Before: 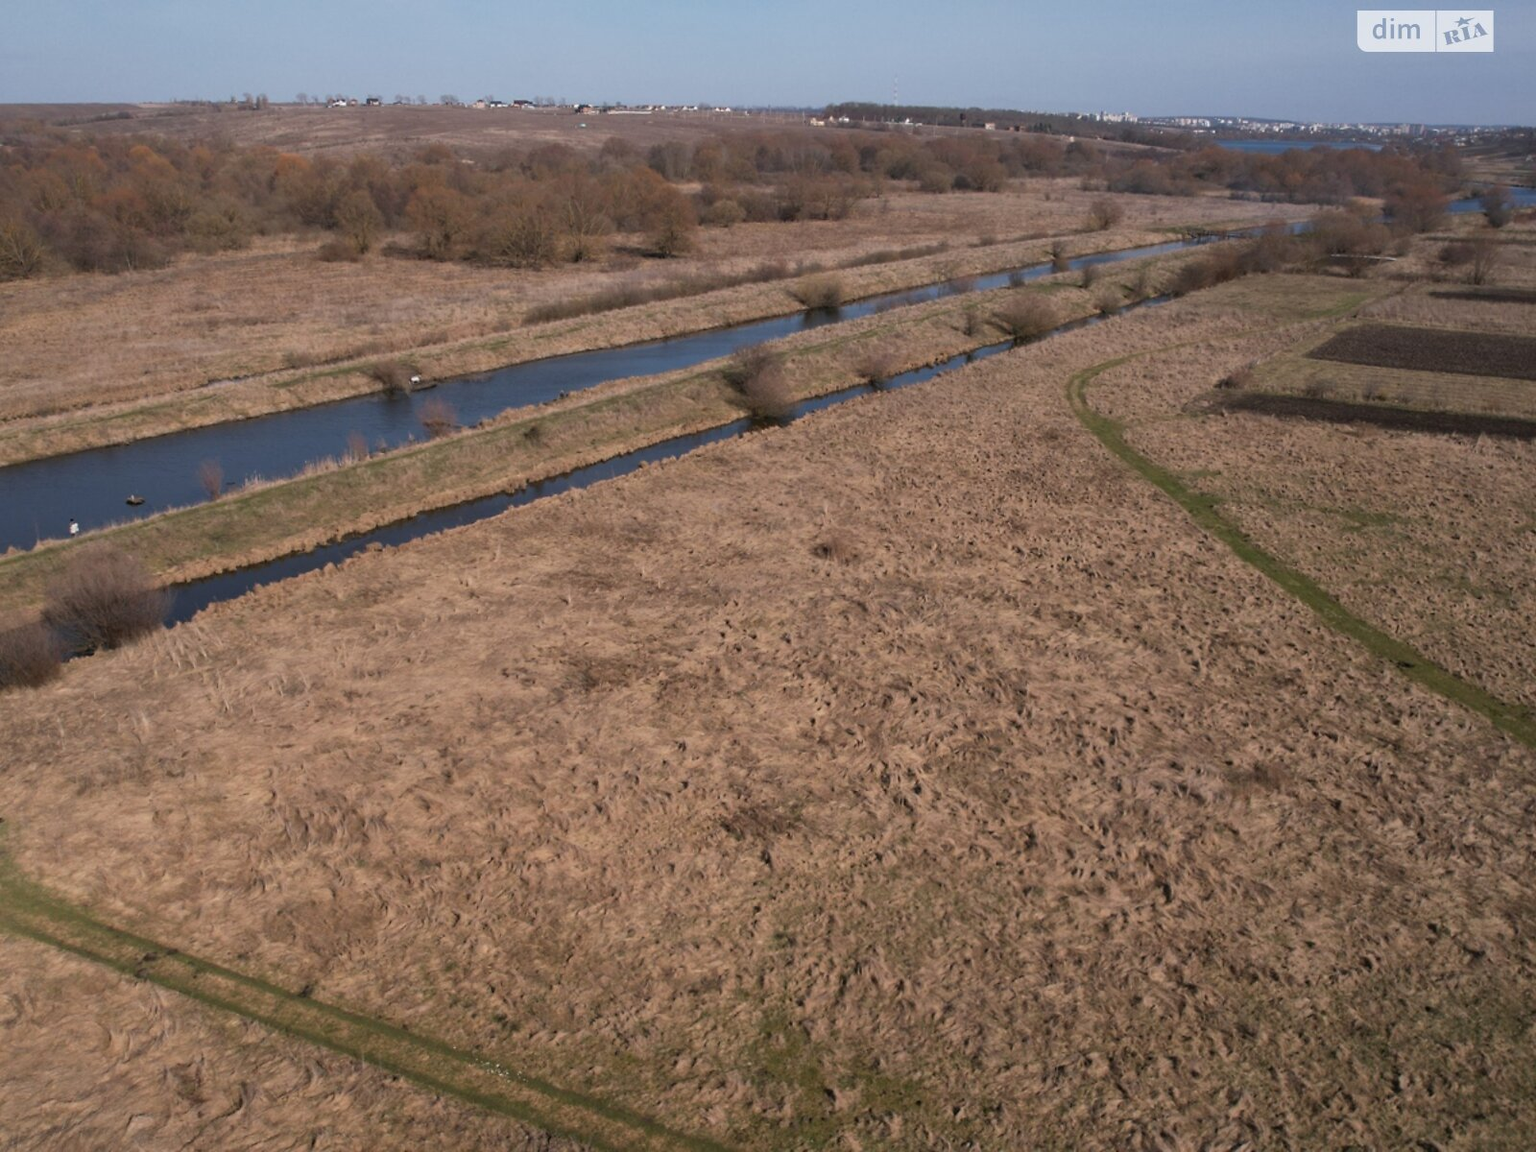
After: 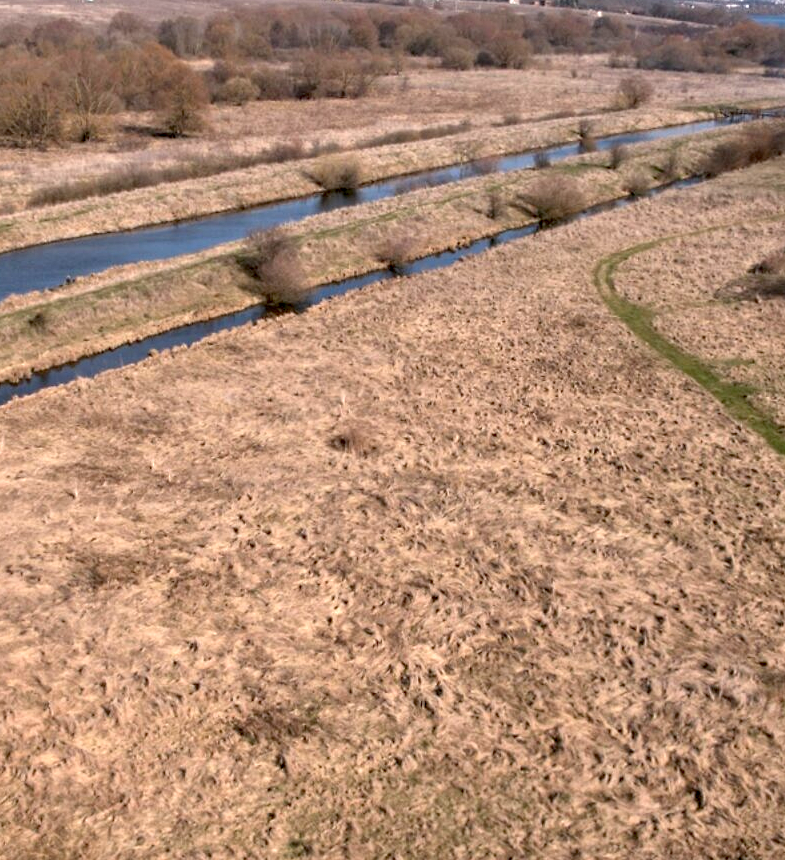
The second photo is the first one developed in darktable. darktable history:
local contrast: detail 130%
exposure: black level correction 0.01, exposure 1 EV, compensate highlight preservation false
crop: left 32.365%, top 10.948%, right 18.511%, bottom 17.345%
